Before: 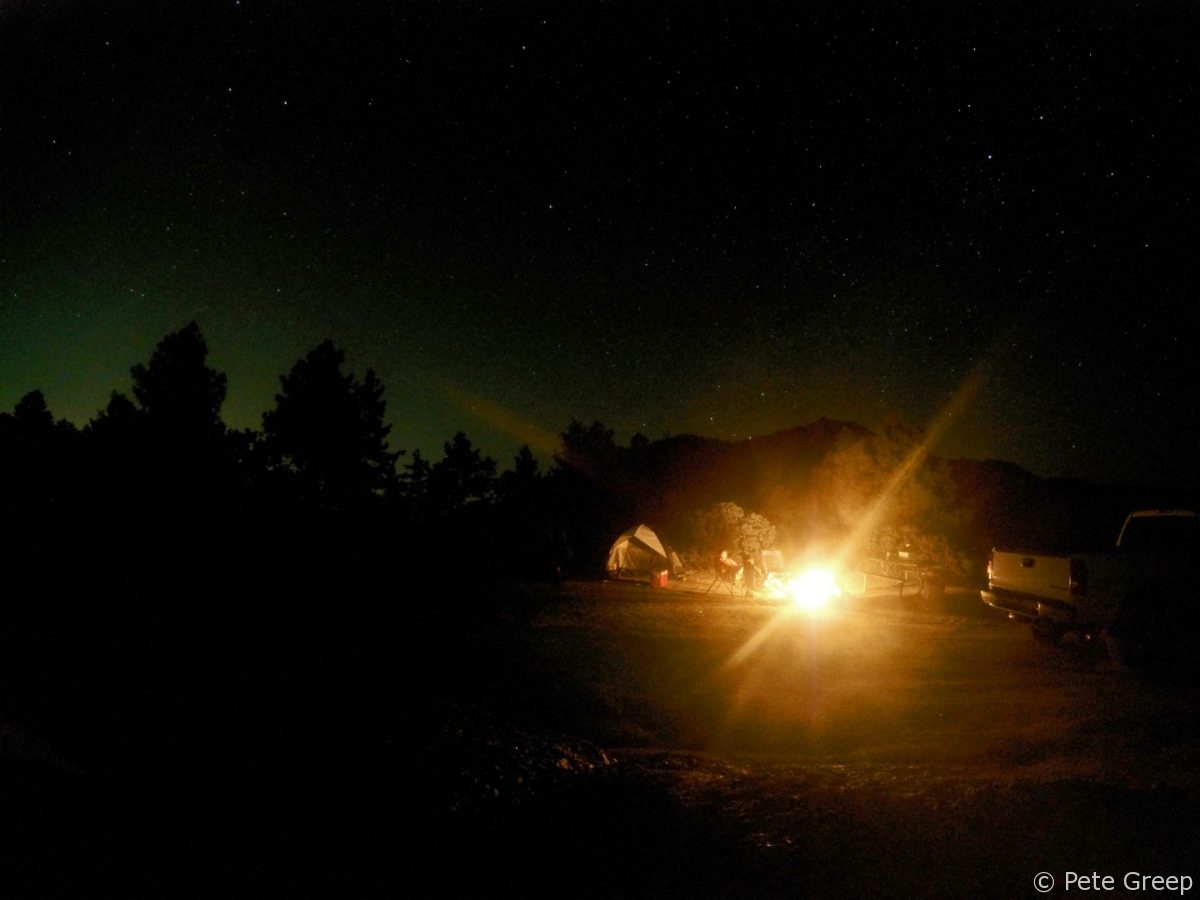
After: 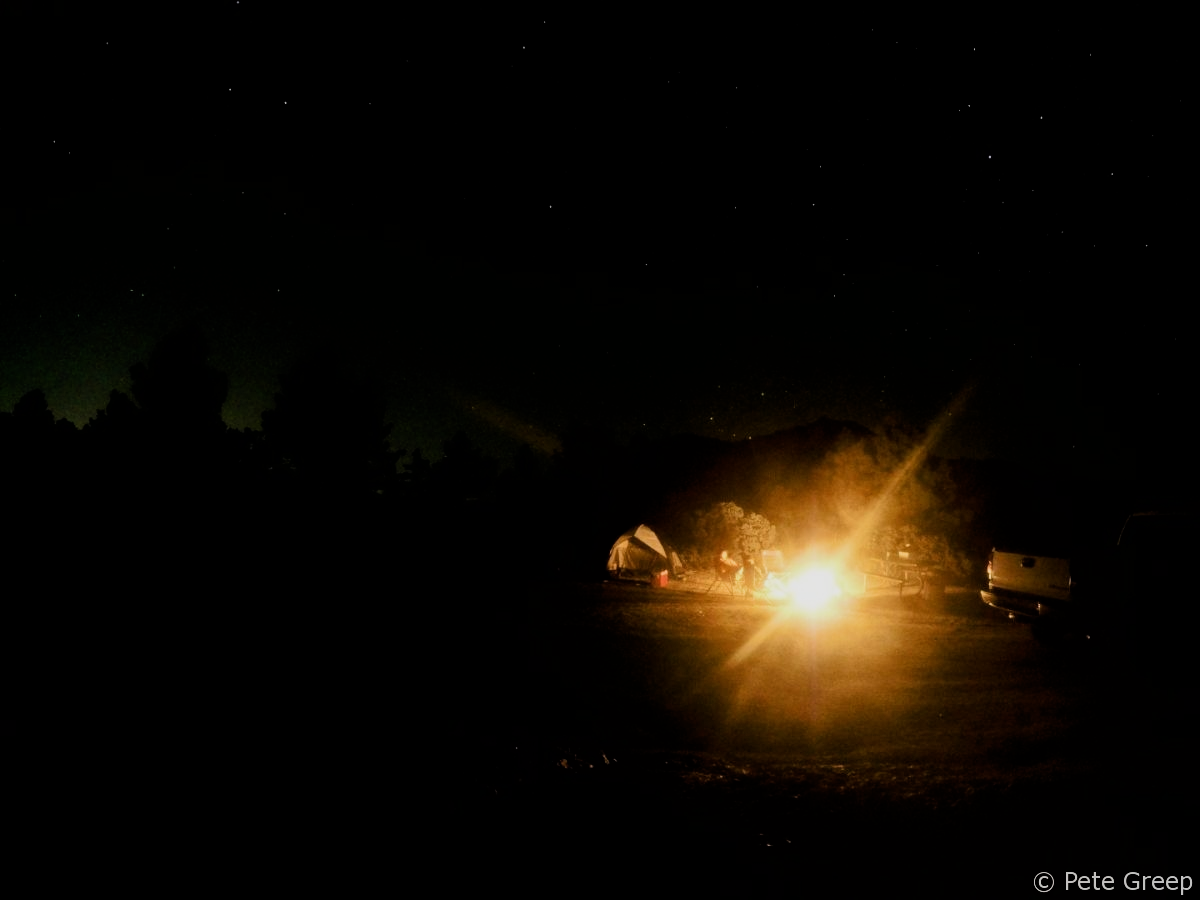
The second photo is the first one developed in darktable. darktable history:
filmic rgb: black relative exposure -5.07 EV, white relative exposure 3.97 EV, hardness 2.88, contrast 1.298, highlights saturation mix -28.79%
